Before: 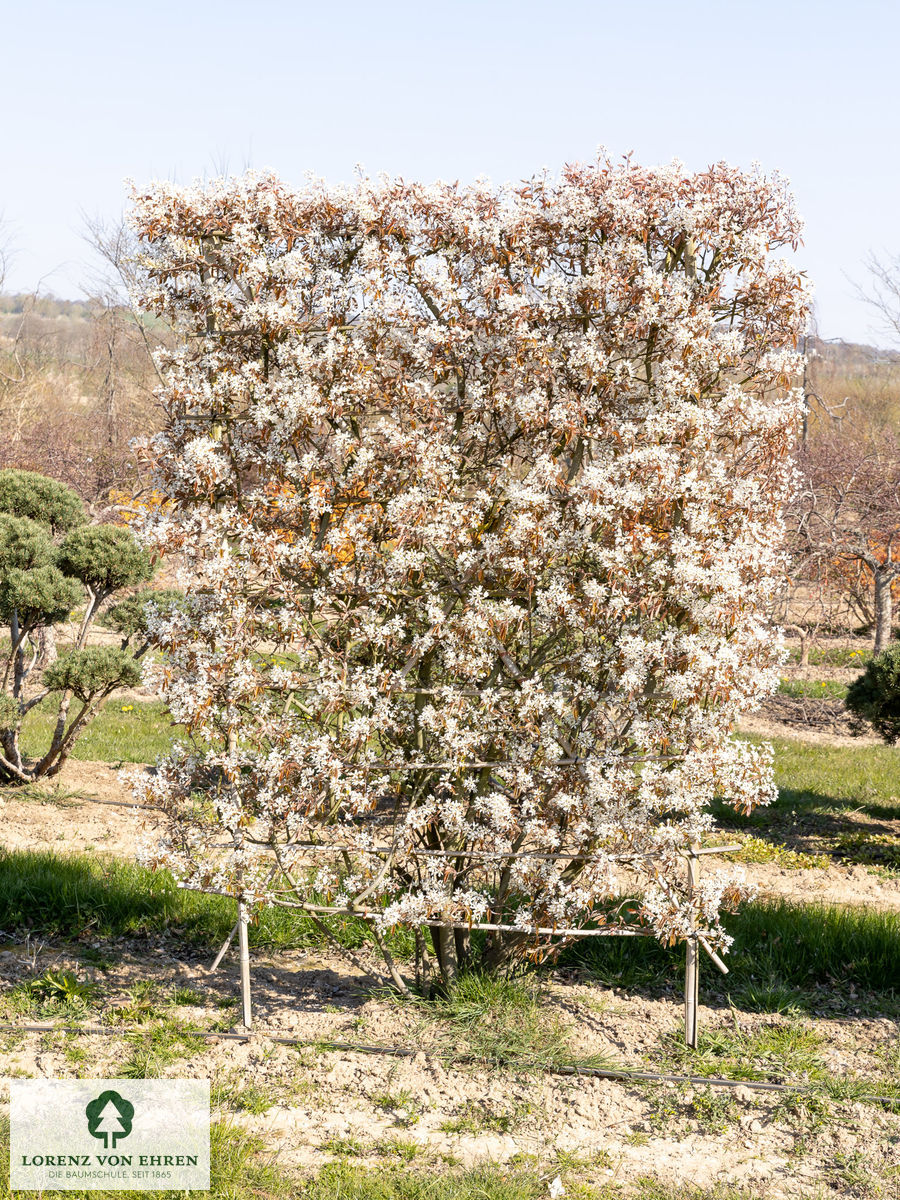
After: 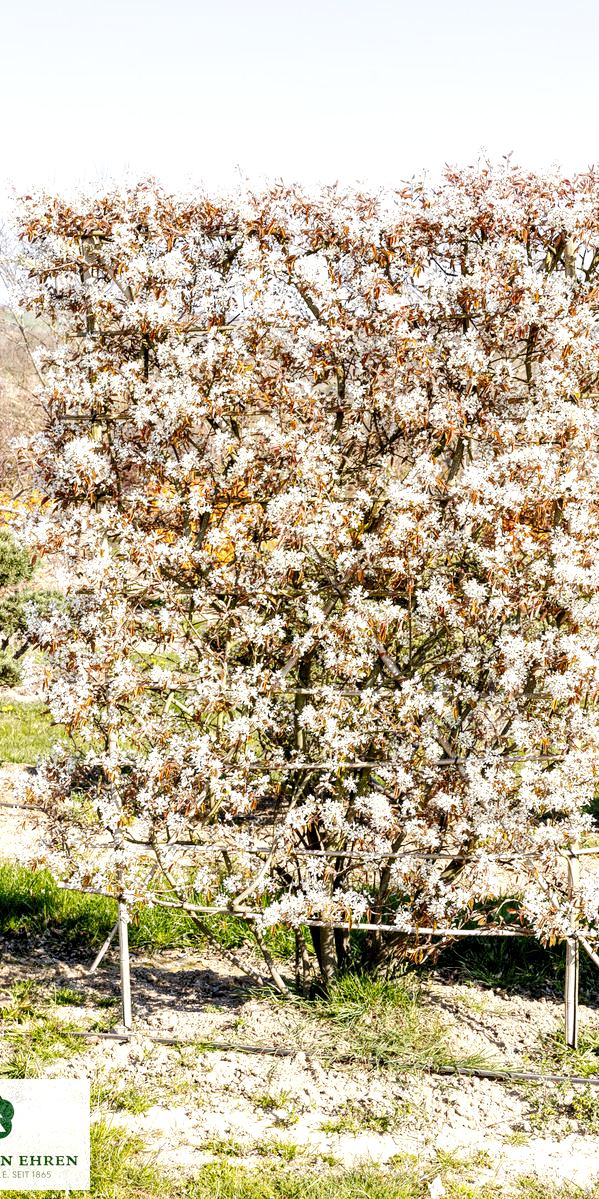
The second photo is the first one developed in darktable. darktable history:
base curve: curves: ch0 [(0, 0) (0.036, 0.025) (0.121, 0.166) (0.206, 0.329) (0.605, 0.79) (1, 1)], preserve colors none
color balance: contrast -0.5%
local contrast: highlights 100%, shadows 100%, detail 200%, midtone range 0.2
crop and rotate: left 13.342%, right 19.991%
